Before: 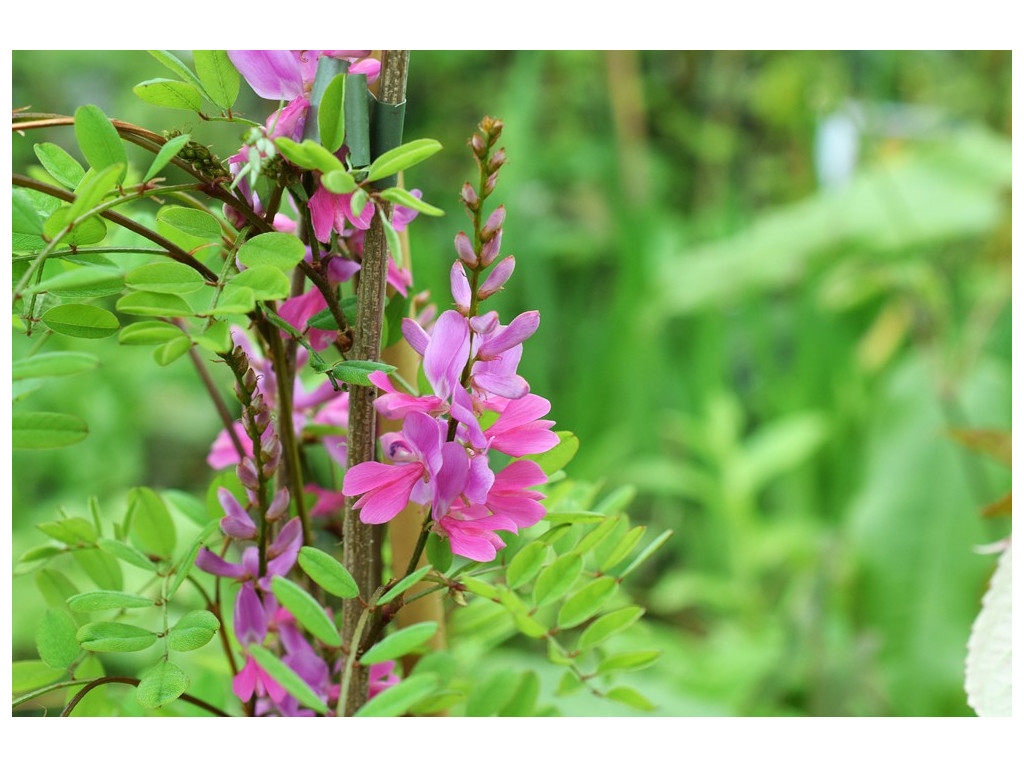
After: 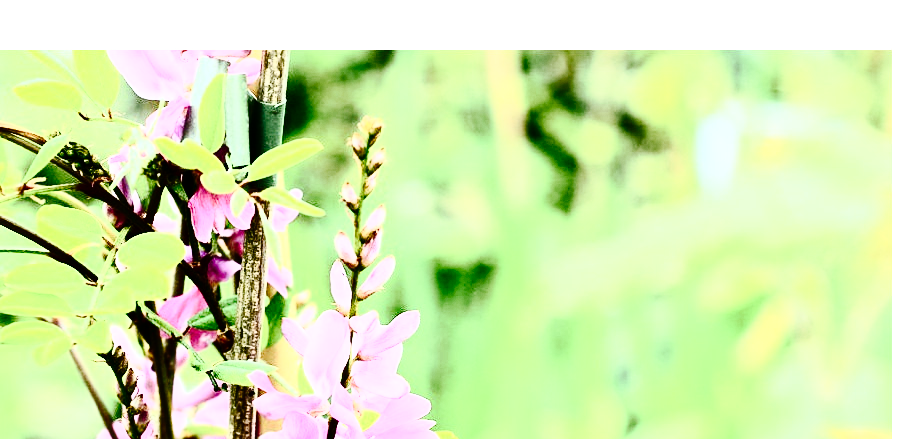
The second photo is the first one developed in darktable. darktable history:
crop and rotate: left 11.812%, bottom 42.776%
tone curve: curves: ch0 [(0, 0) (0.003, 0) (0.011, 0.001) (0.025, 0.003) (0.044, 0.005) (0.069, 0.012) (0.1, 0.023) (0.136, 0.039) (0.177, 0.088) (0.224, 0.15) (0.277, 0.24) (0.335, 0.337) (0.399, 0.437) (0.468, 0.535) (0.543, 0.629) (0.623, 0.71) (0.709, 0.782) (0.801, 0.856) (0.898, 0.94) (1, 1)], preserve colors none
exposure: black level correction 0, exposure 0.7 EV, compensate exposure bias true, compensate highlight preservation false
contrast brightness saturation: contrast 0.93, brightness 0.2
